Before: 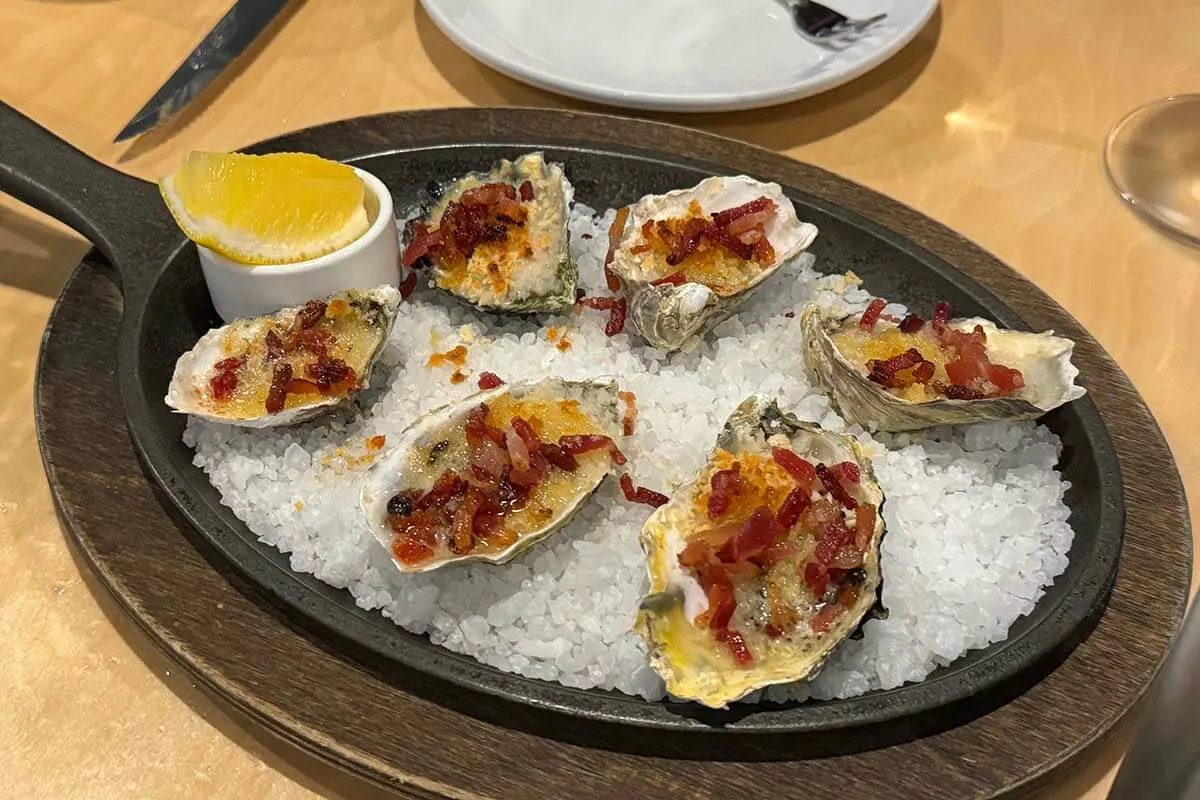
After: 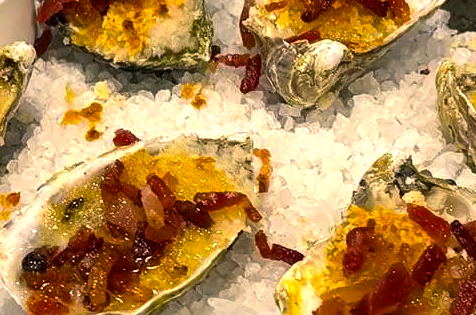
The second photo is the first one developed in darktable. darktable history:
color balance rgb: highlights gain › chroma 3.844%, highlights gain › hue 58.18°, perceptual saturation grading › global saturation 30.088%, perceptual brilliance grading › global brilliance 14.357%, perceptual brilliance grading › shadows -35.424%, global vibrance 20%
crop: left 30.441%, top 30.466%, right 29.882%, bottom 30.14%
